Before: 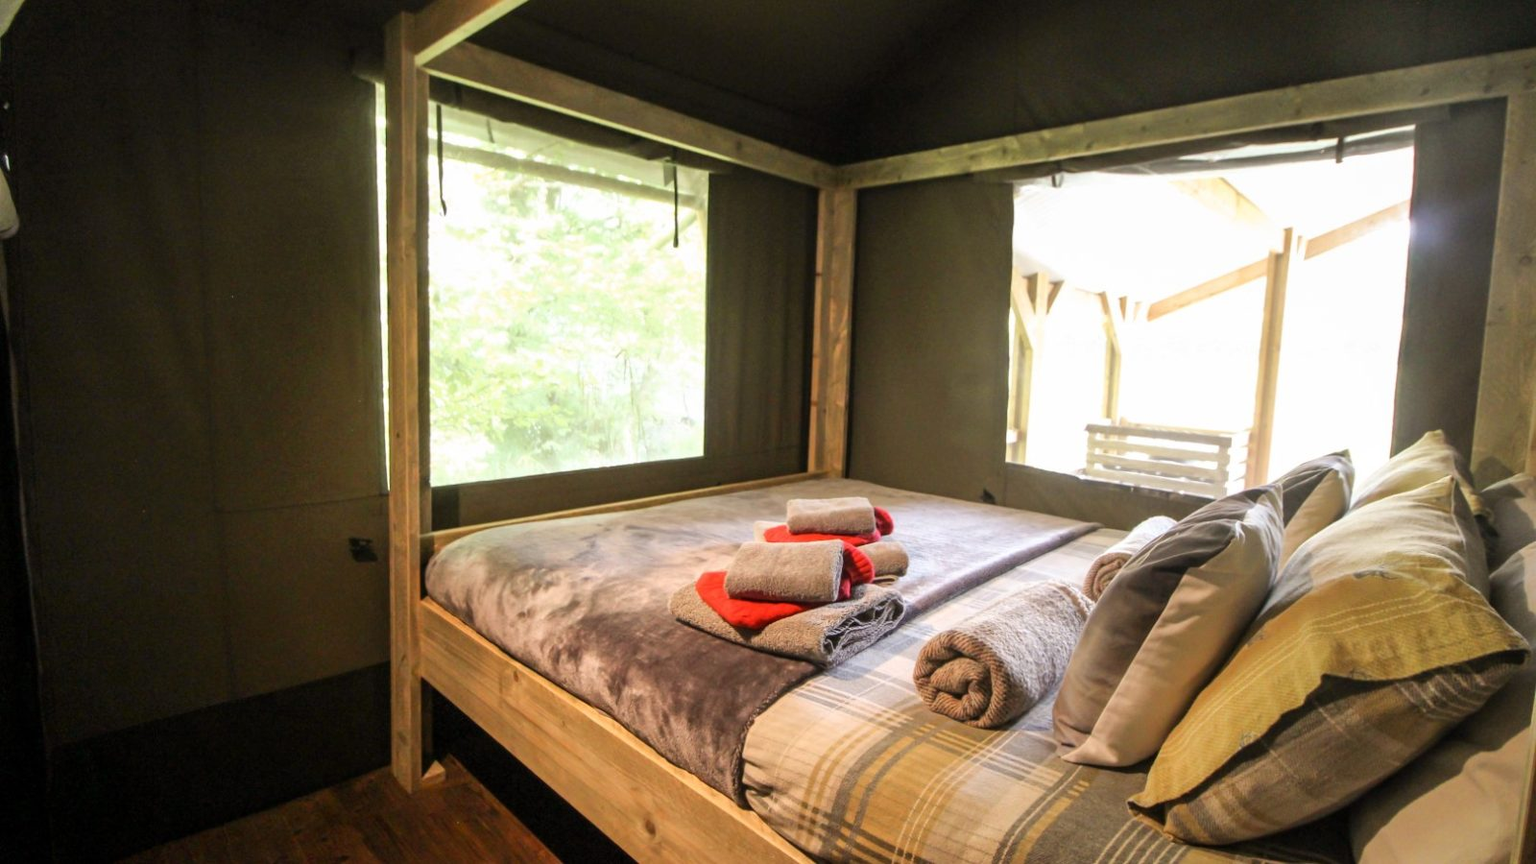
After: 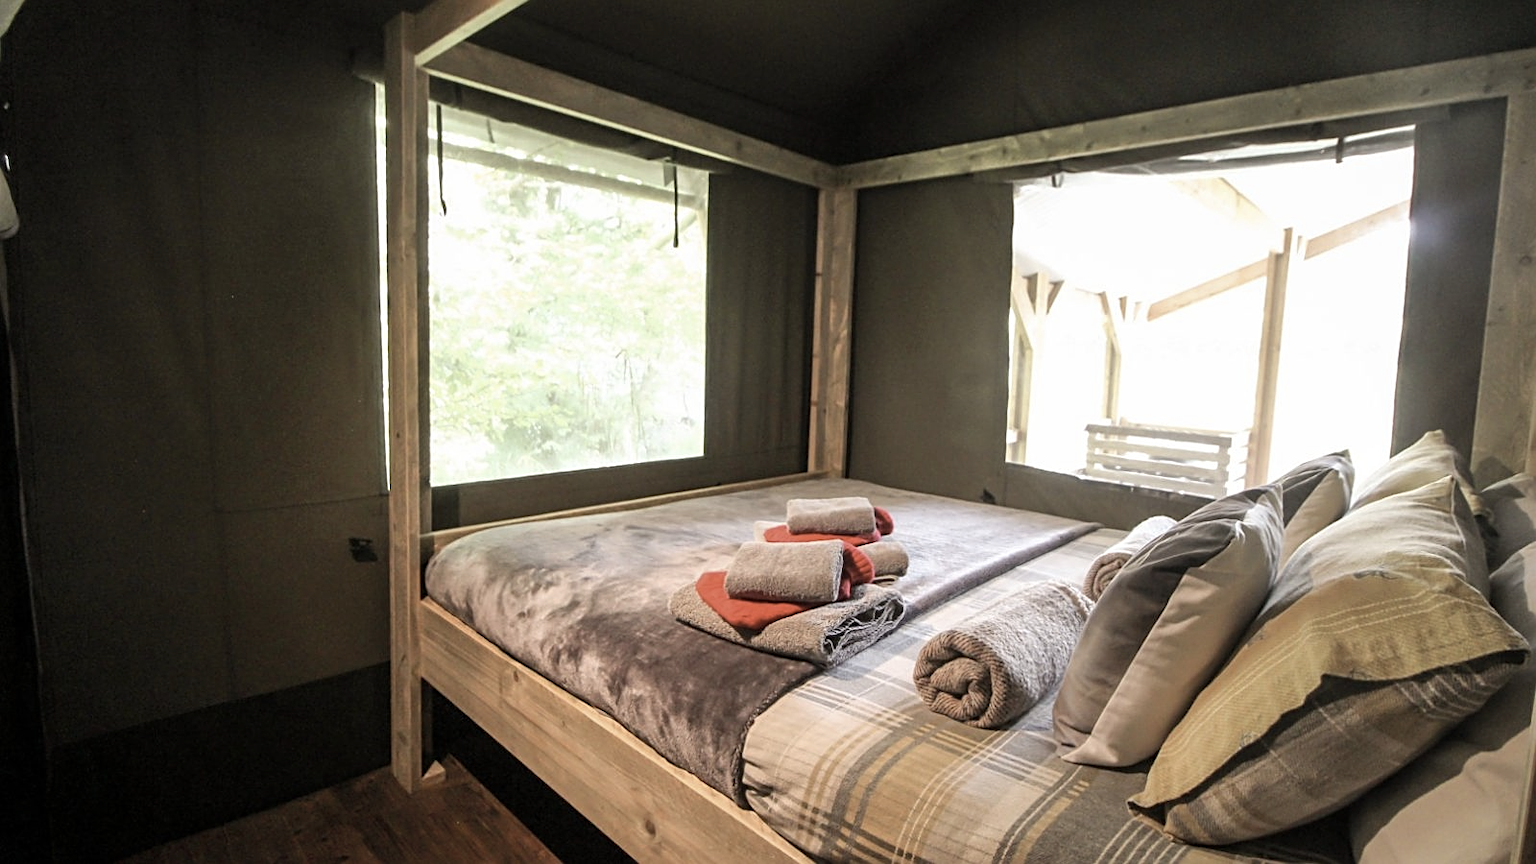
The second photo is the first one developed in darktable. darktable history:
sharpen: on, module defaults
color correction: highlights b* 0.045, saturation 0.579
